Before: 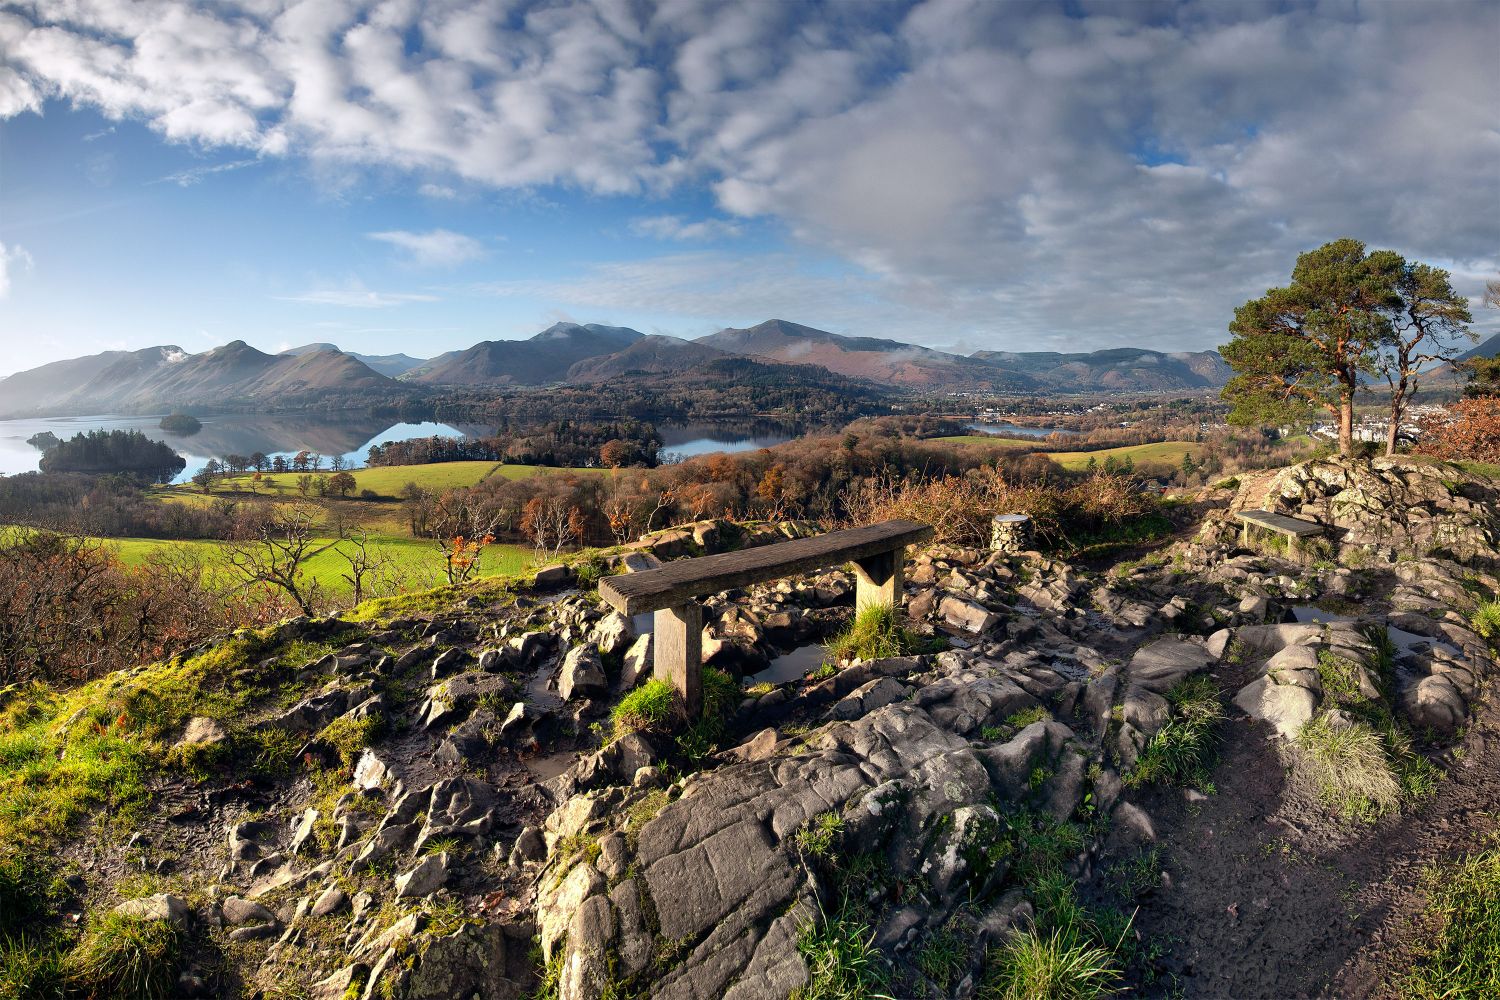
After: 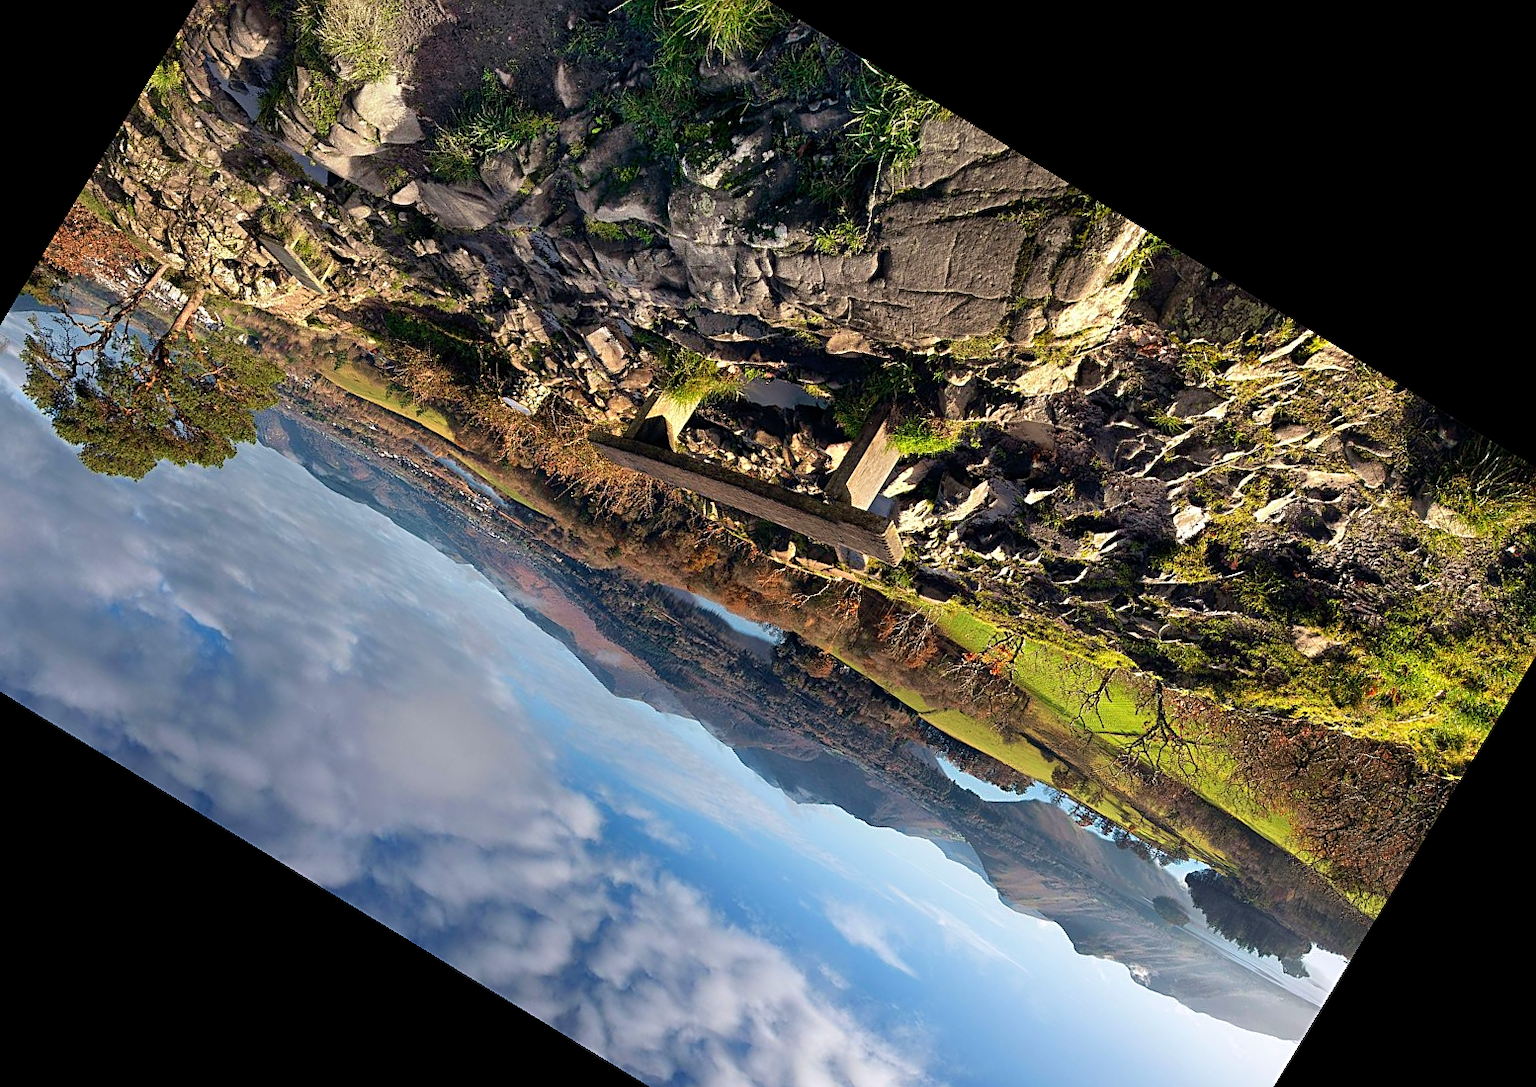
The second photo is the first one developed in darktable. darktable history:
sharpen: on, module defaults
crop and rotate: angle 148.68°, left 9.111%, top 15.603%, right 4.588%, bottom 17.041%
velvia: on, module defaults
